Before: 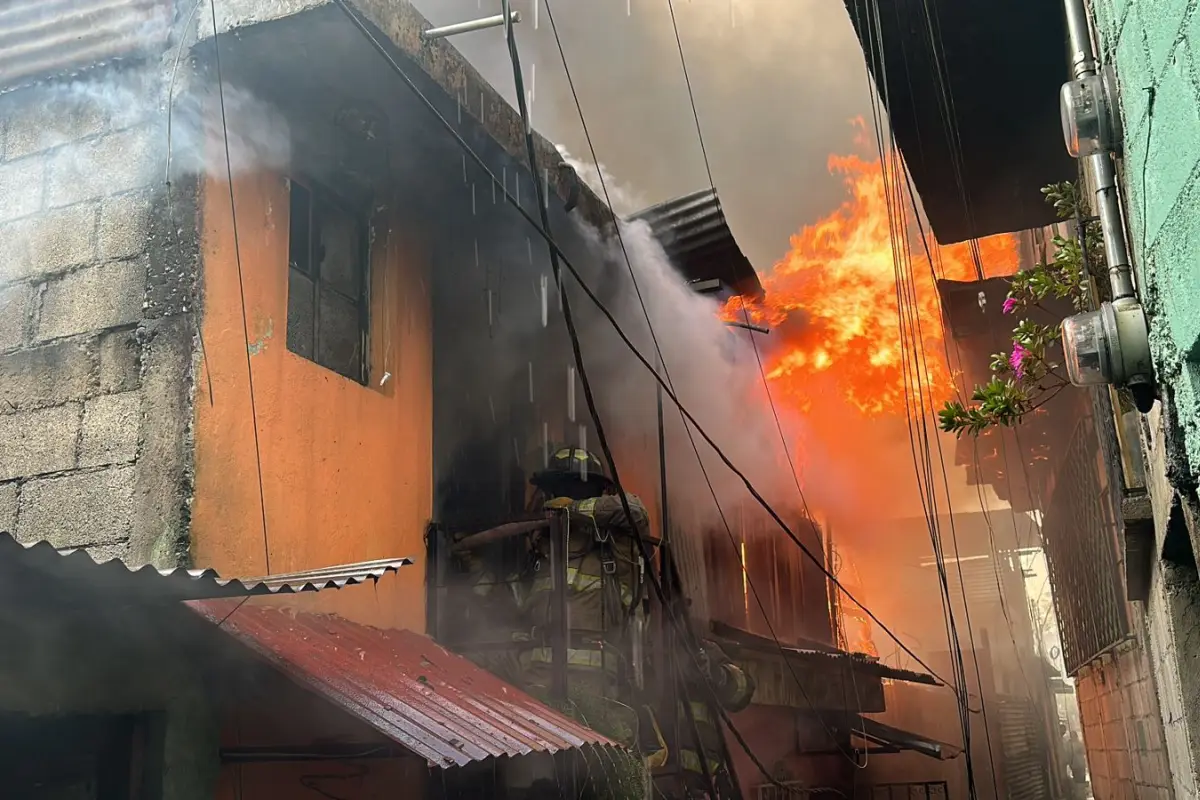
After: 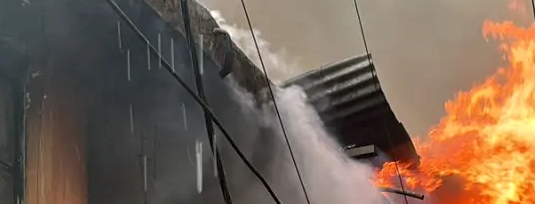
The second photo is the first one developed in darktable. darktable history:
crop: left 28.785%, top 16.857%, right 26.585%, bottom 57.557%
local contrast: on, module defaults
